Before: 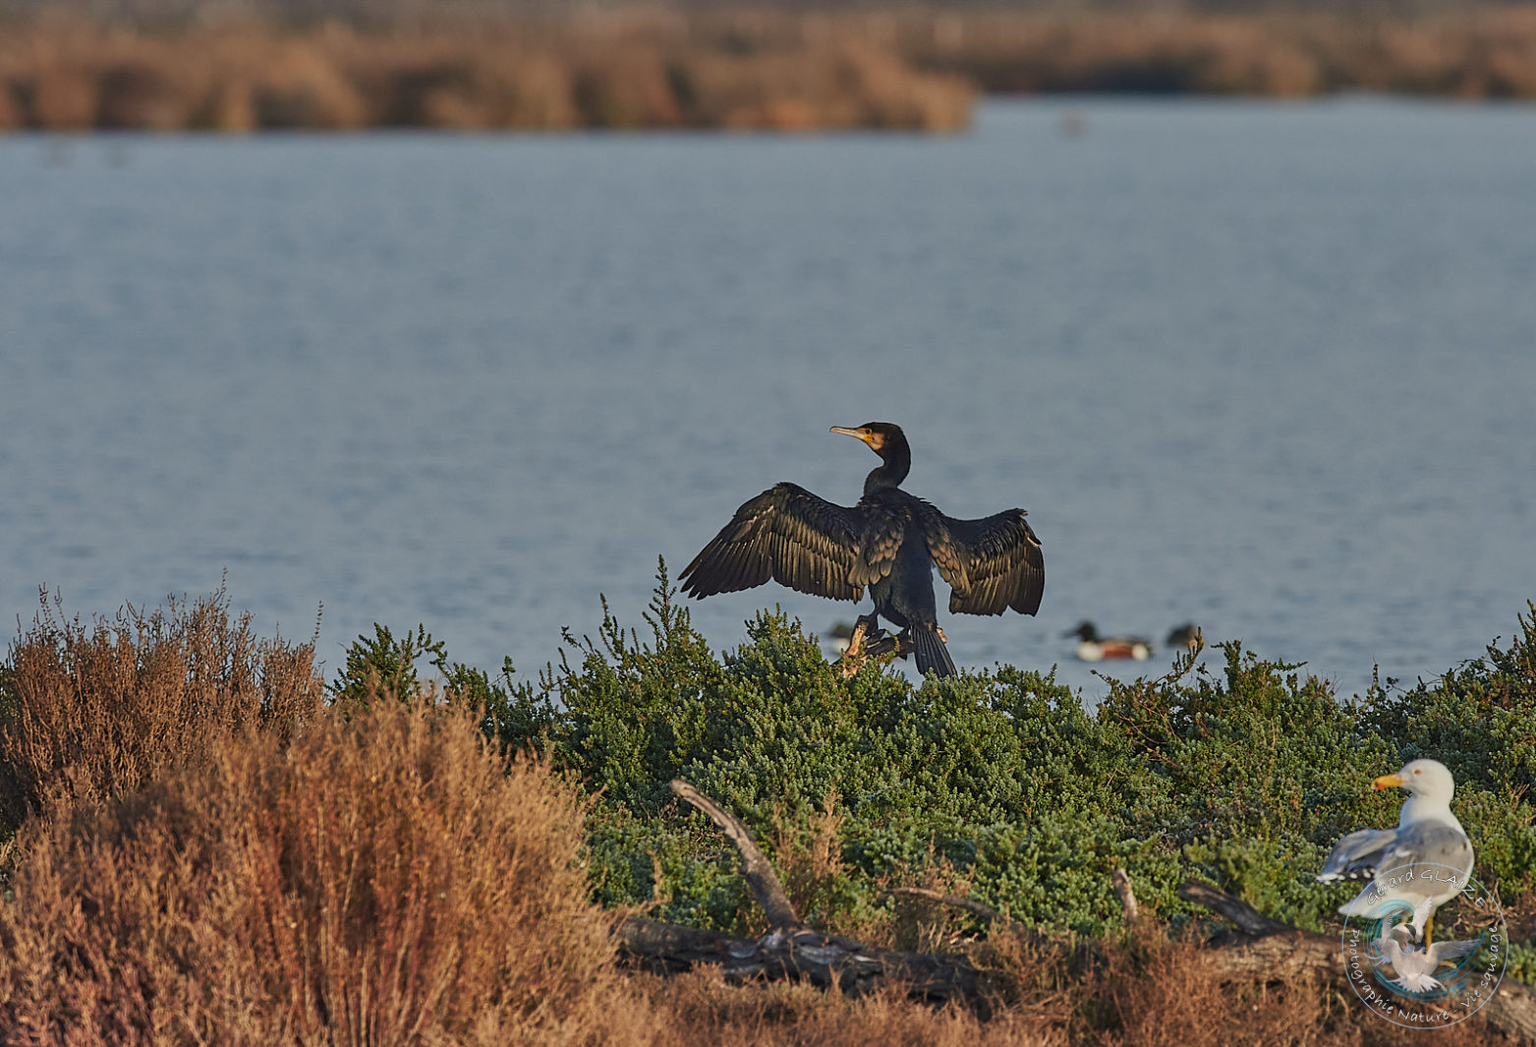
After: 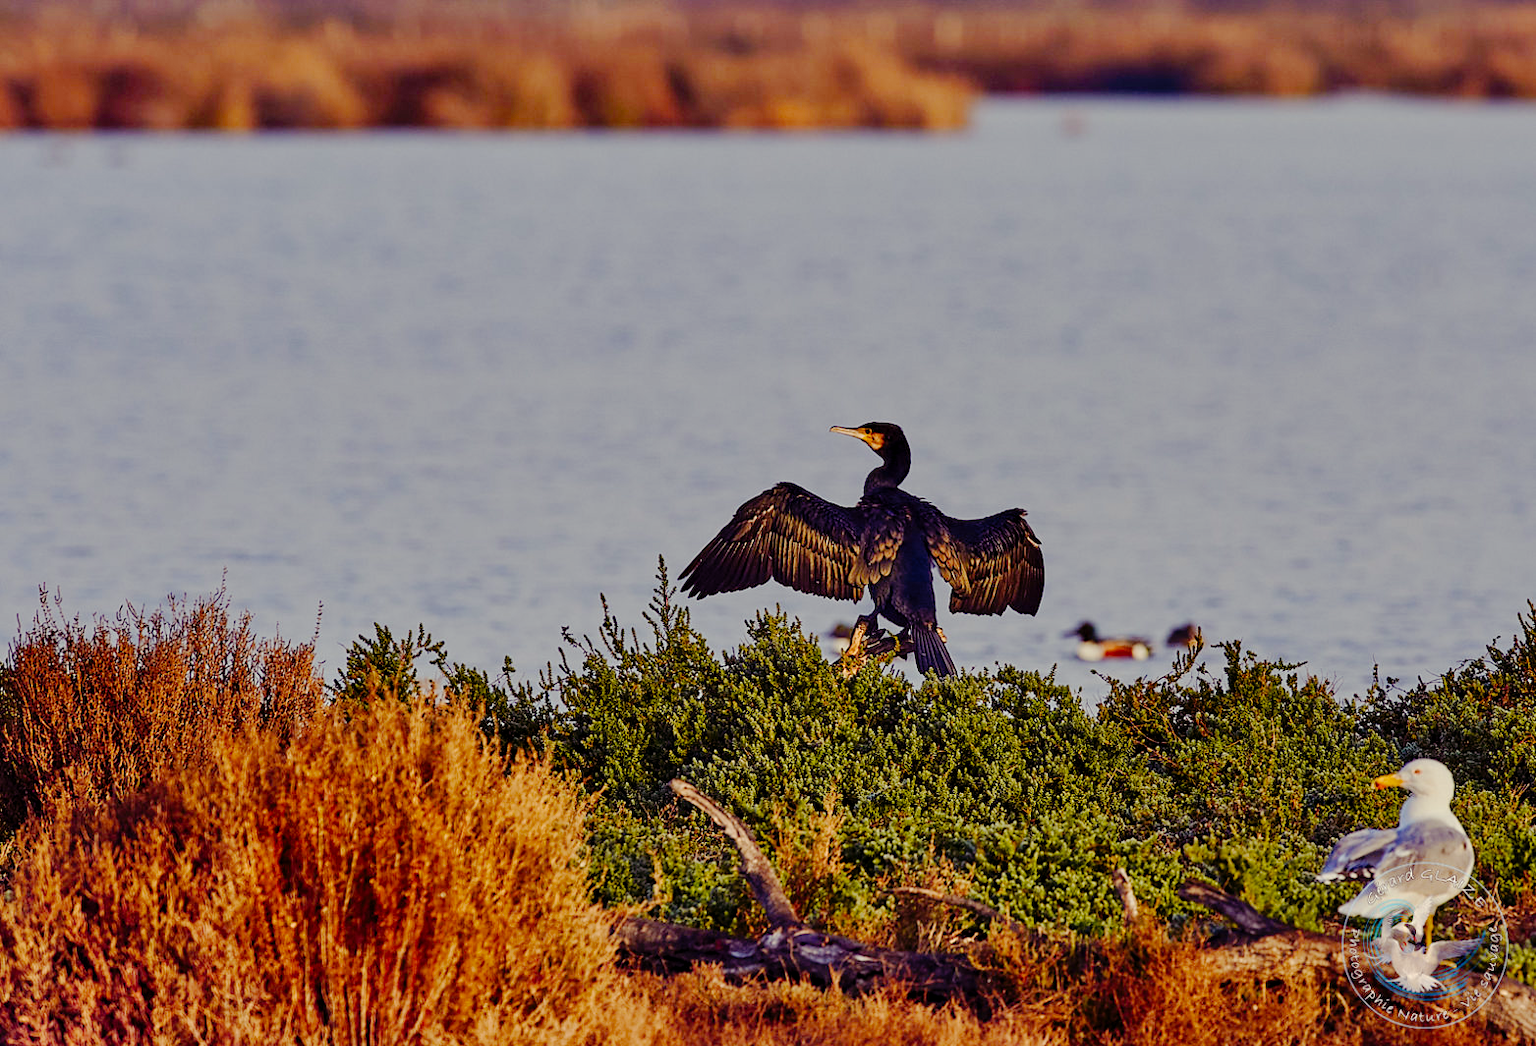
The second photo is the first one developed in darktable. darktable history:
tone curve: curves: ch0 [(0, 0) (0.003, 0.001) (0.011, 0.008) (0.025, 0.015) (0.044, 0.025) (0.069, 0.037) (0.1, 0.056) (0.136, 0.091) (0.177, 0.157) (0.224, 0.231) (0.277, 0.319) (0.335, 0.4) (0.399, 0.493) (0.468, 0.571) (0.543, 0.645) (0.623, 0.706) (0.709, 0.77) (0.801, 0.838) (0.898, 0.918) (1, 1)], preserve colors none
white balance: red 1, blue 1
tone equalizer: on, module defaults
color balance rgb: shadows lift › luminance -21.66%, shadows lift › chroma 8.98%, shadows lift › hue 283.37°, power › chroma 1.05%, power › hue 25.59°, highlights gain › luminance 6.08%, highlights gain › chroma 2.55%, highlights gain › hue 90°, global offset › luminance -0.87%, perceptual saturation grading › global saturation 25%, perceptual saturation grading › highlights -28.39%, perceptual saturation grading › shadows 33.98%
